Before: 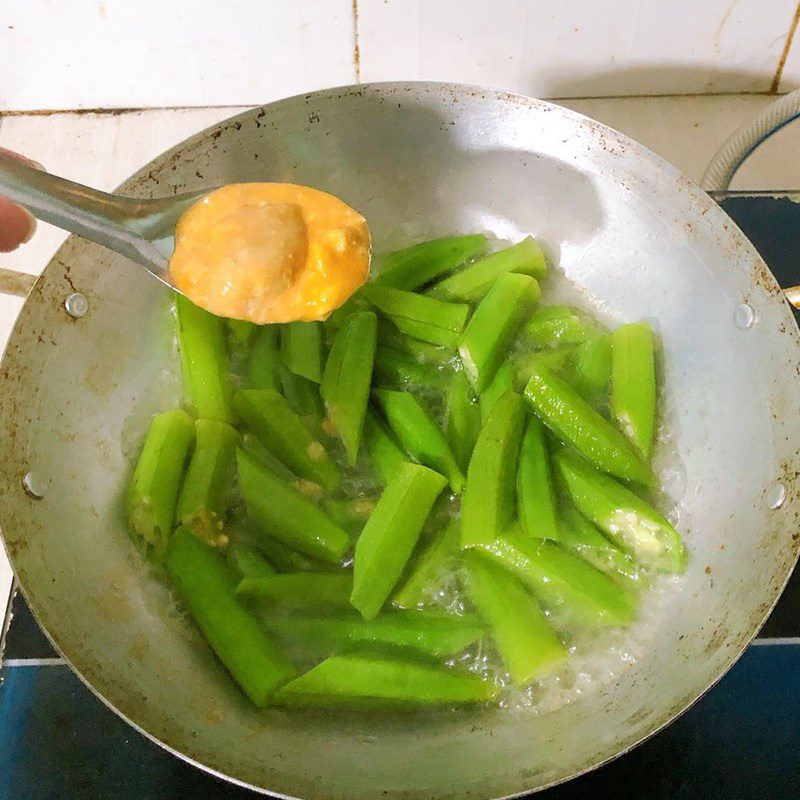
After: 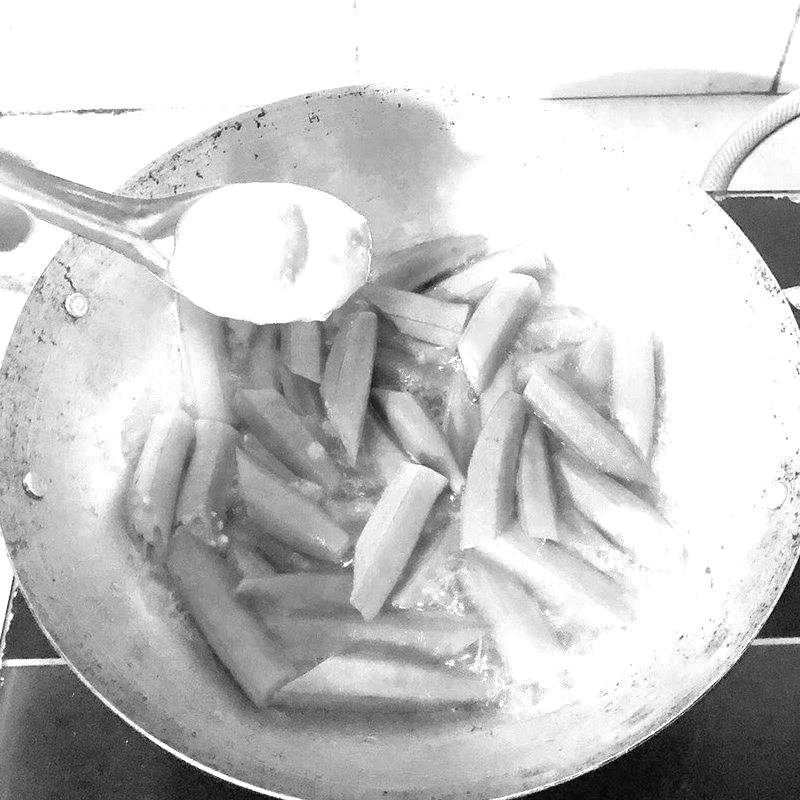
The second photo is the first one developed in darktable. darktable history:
color calibration: output gray [0.267, 0.423, 0.267, 0], illuminant same as pipeline (D50), adaptation none (bypass)
exposure: black level correction 0, exposure 1.55 EV, compensate exposure bias true, compensate highlight preservation false
white balance: red 0.986, blue 1.01
